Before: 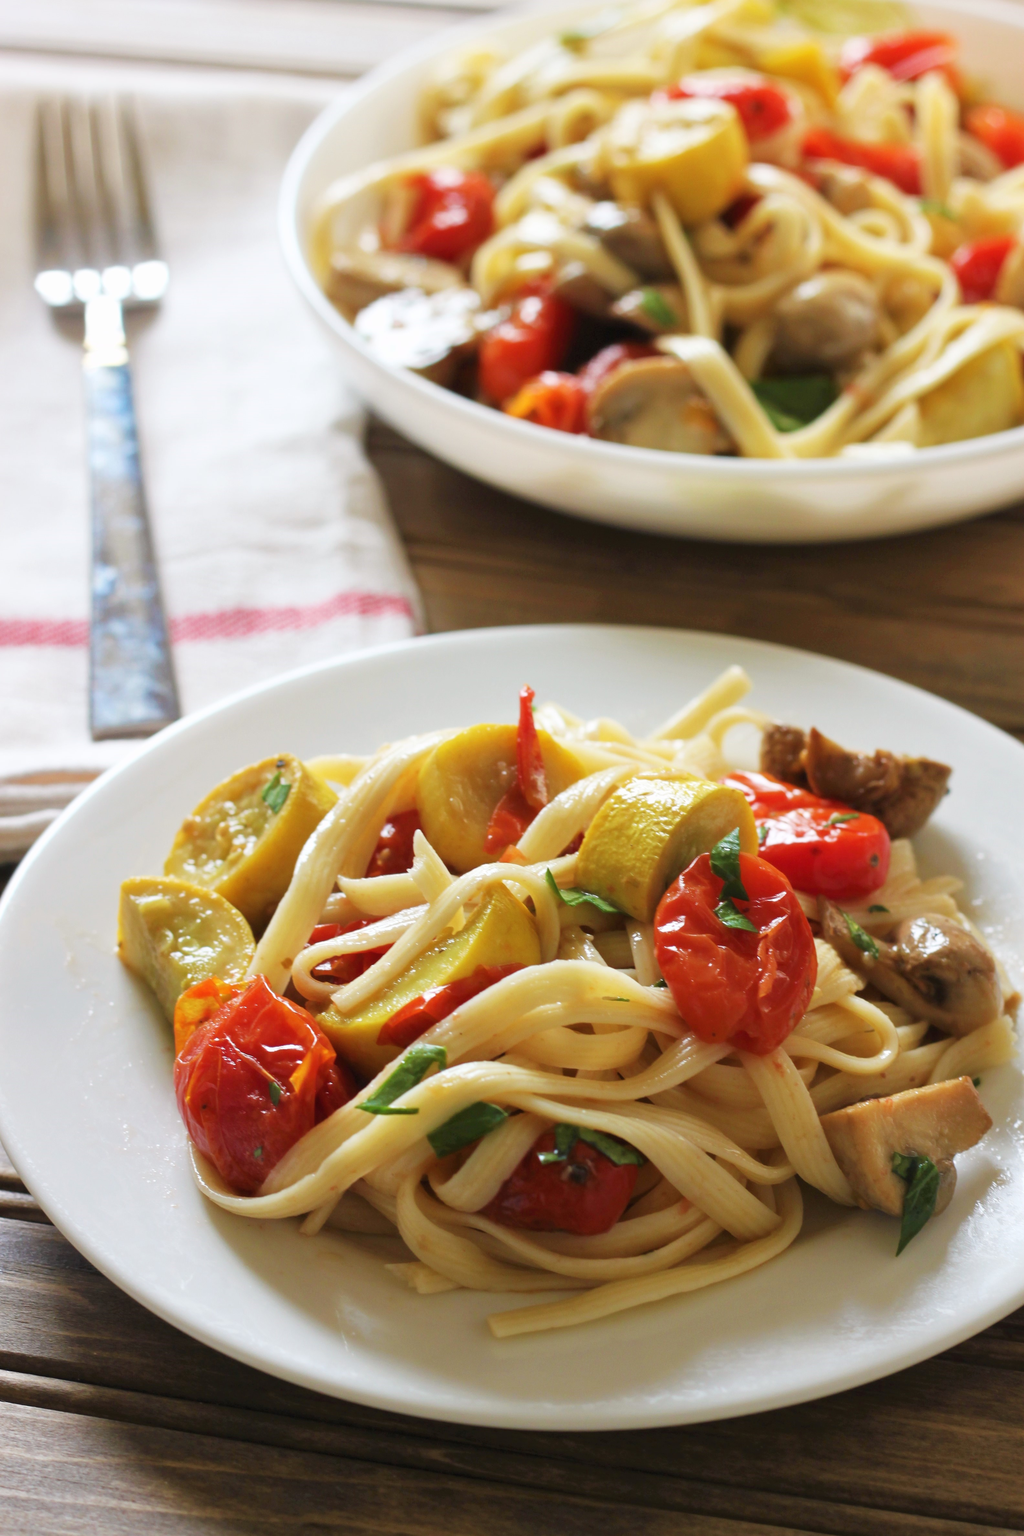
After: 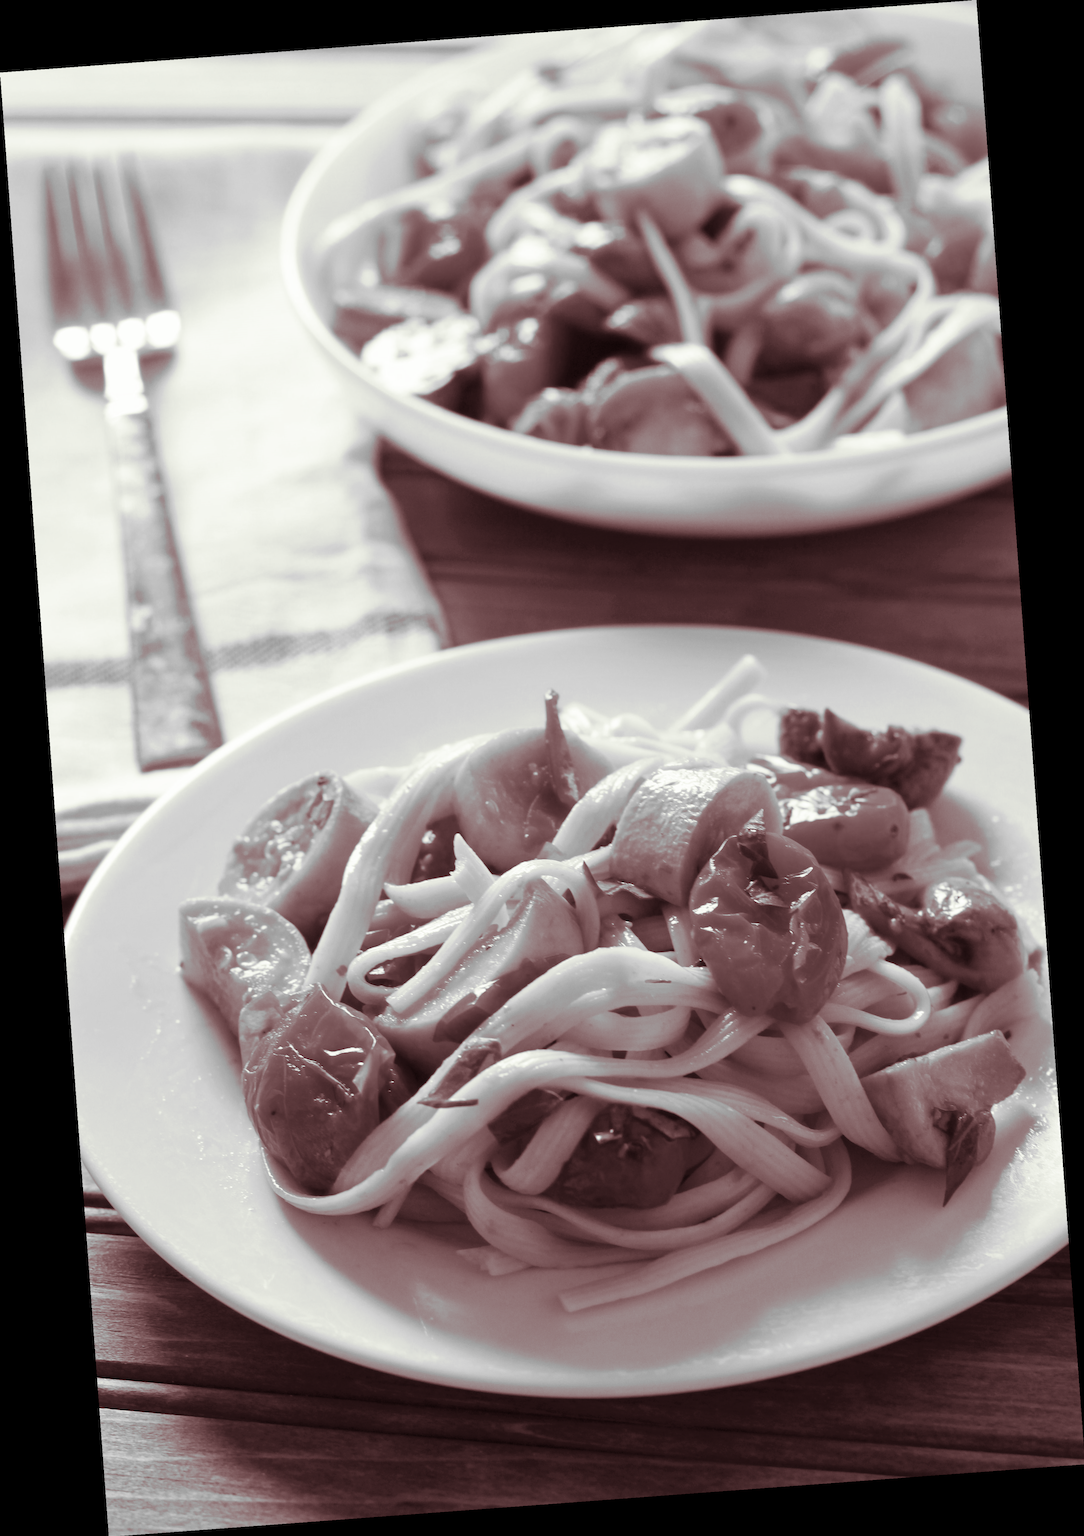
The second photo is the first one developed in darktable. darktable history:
monochrome: on, module defaults
rotate and perspective: rotation -4.25°, automatic cropping off
split-toning: on, module defaults
